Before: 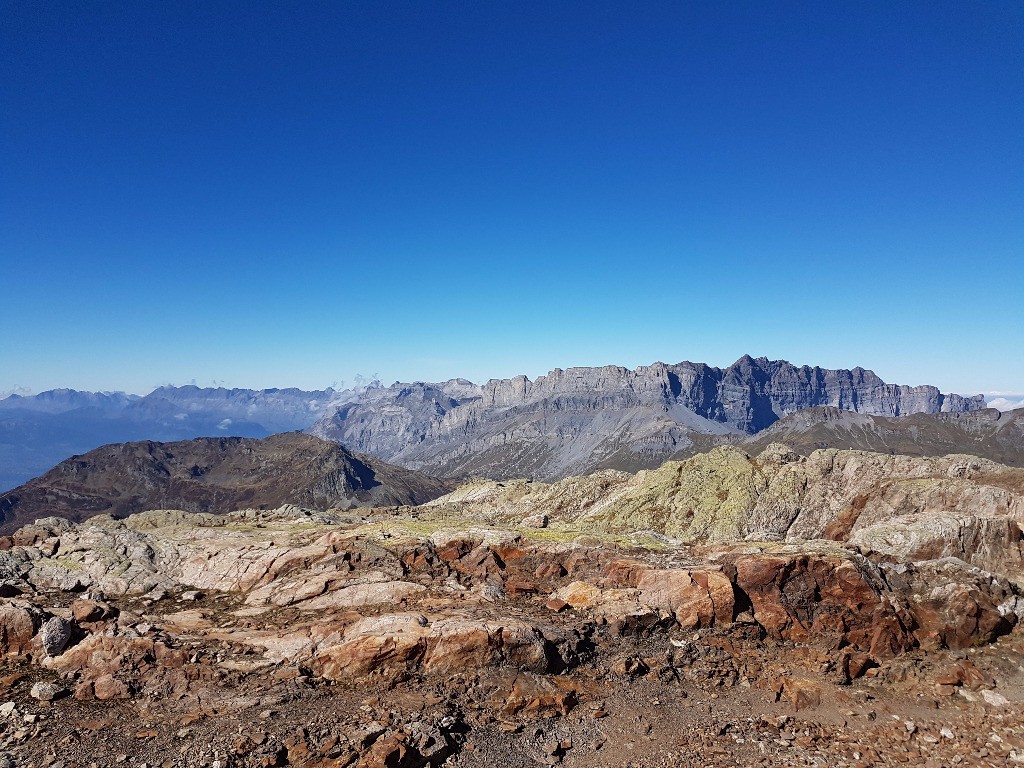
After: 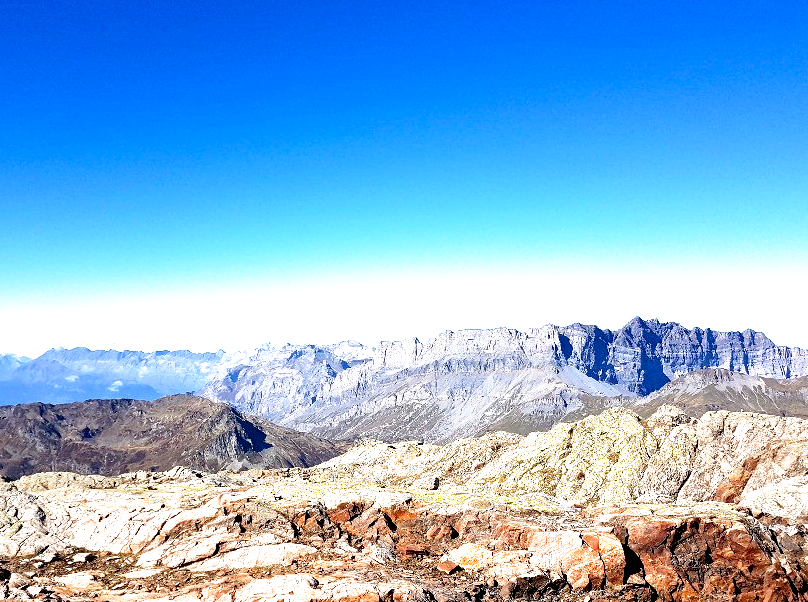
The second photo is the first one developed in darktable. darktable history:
crop and rotate: left 10.704%, top 5.062%, right 10.344%, bottom 16.449%
exposure: black level correction 0, exposure 1.194 EV, compensate exposure bias true, compensate highlight preservation false
filmic rgb: black relative exposure -8.68 EV, white relative exposure 2.66 EV, target black luminance 0%, target white luminance 99.862%, hardness 6.26, latitude 75.52%, contrast 1.324, highlights saturation mix -6.42%, add noise in highlights 0.001, preserve chrominance no, color science v3 (2019), use custom middle-gray values true, contrast in highlights soft
